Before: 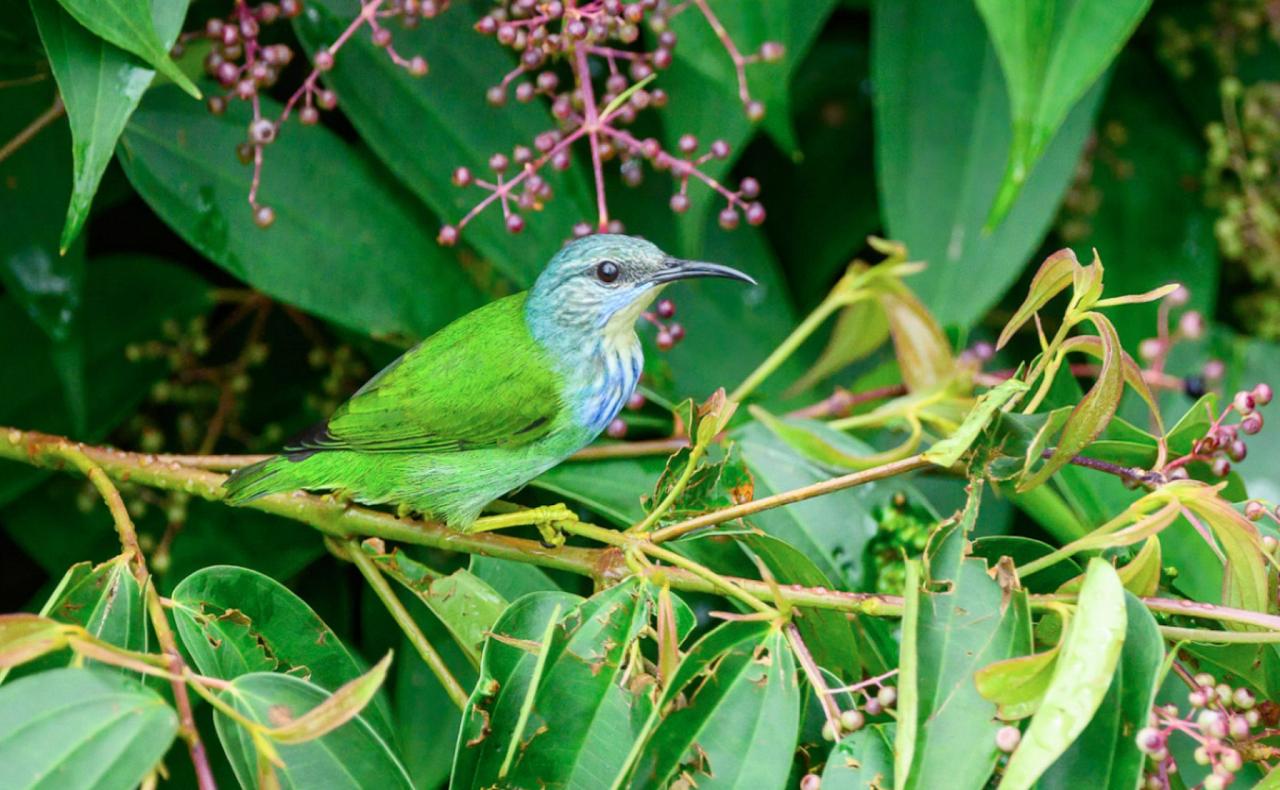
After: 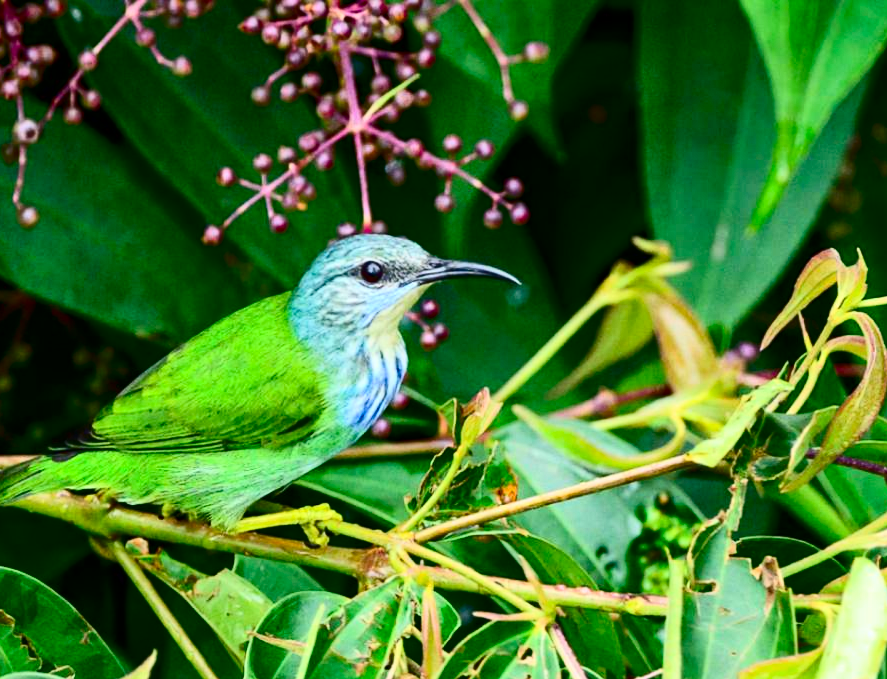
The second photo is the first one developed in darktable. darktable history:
crop: left 18.479%, right 12.2%, bottom 13.971%
haze removal: compatibility mode true, adaptive false
contrast brightness saturation: contrast 0.32, brightness -0.08, saturation 0.17
